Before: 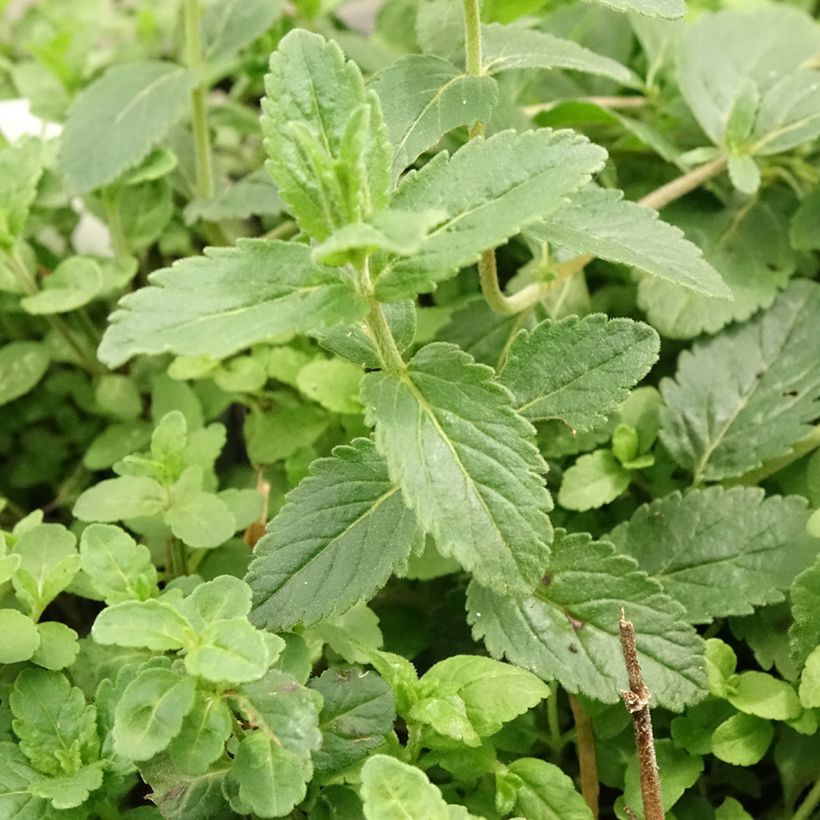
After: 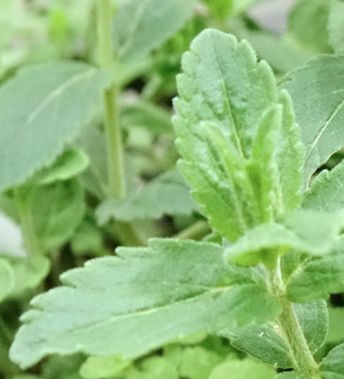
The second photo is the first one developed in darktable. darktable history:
color calibration: x 0.372, y 0.386, temperature 4283.97 K
crop and rotate: left 10.817%, top 0.062%, right 47.194%, bottom 53.626%
